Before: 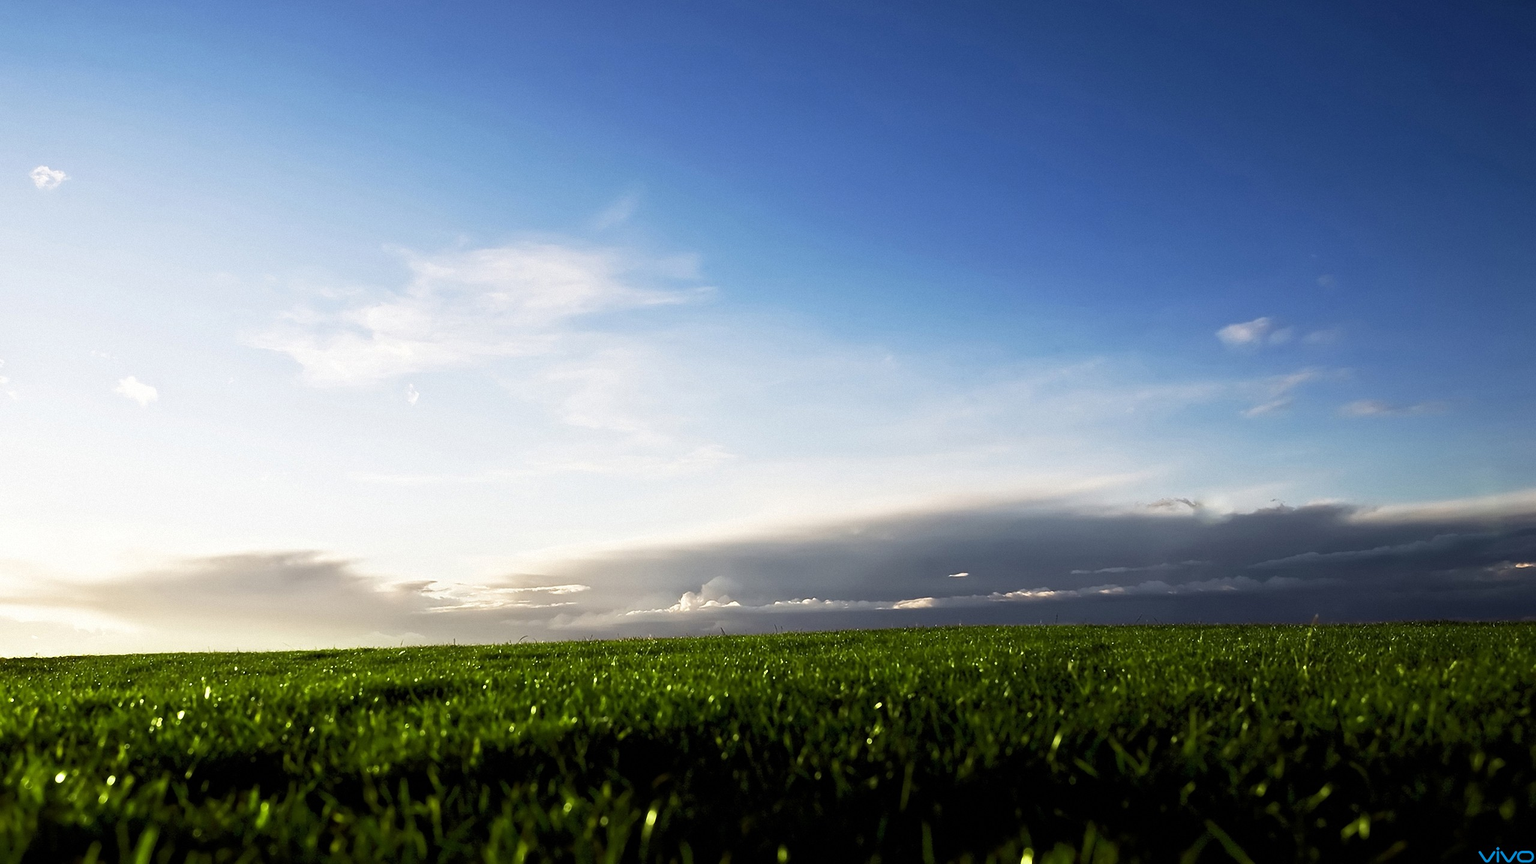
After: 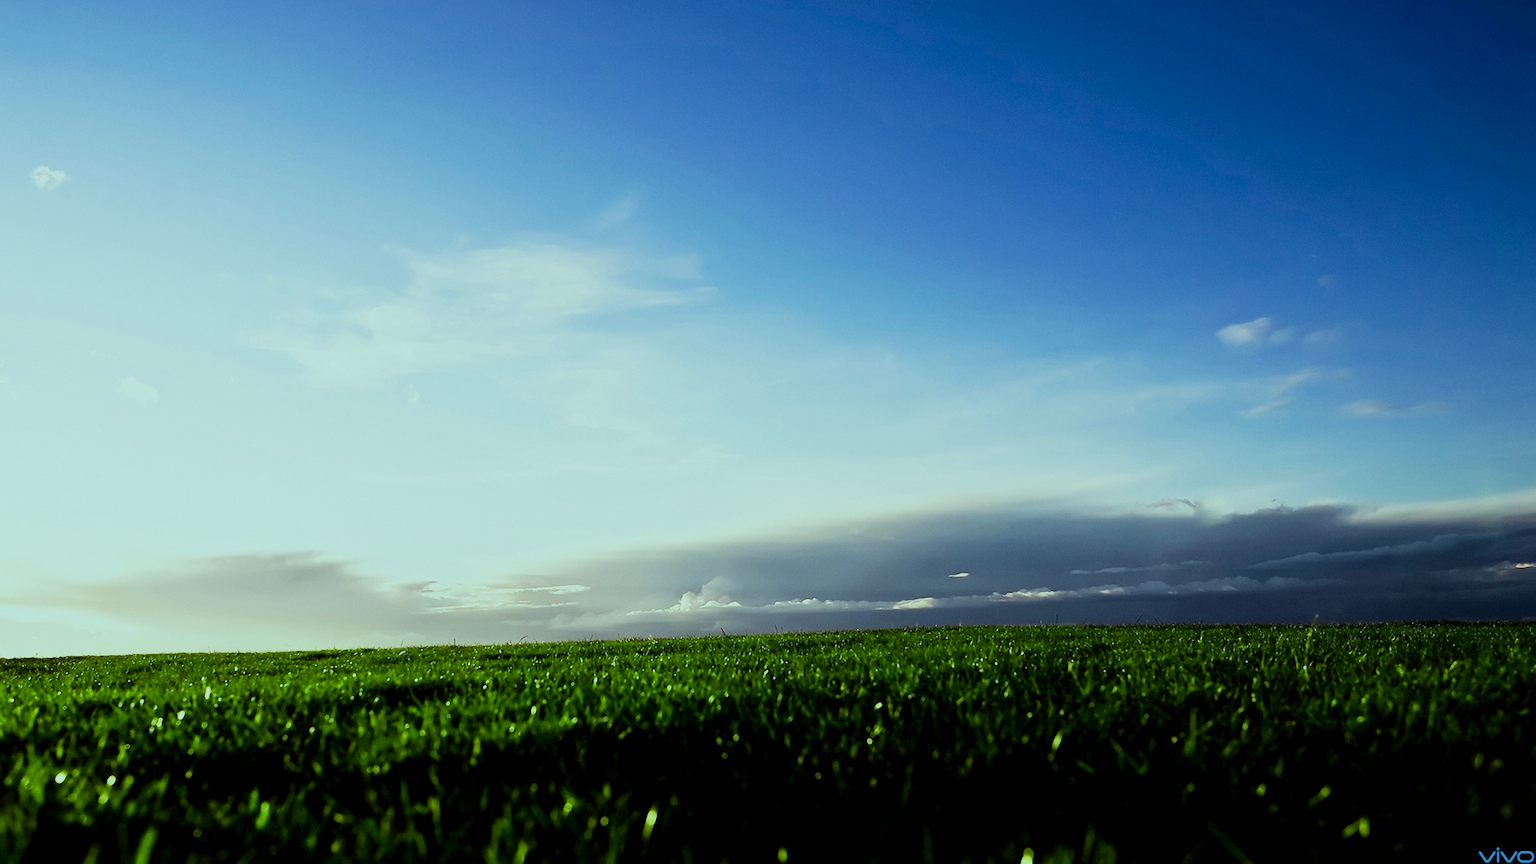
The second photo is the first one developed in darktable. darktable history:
filmic rgb: black relative exposure -7.65 EV, white relative exposure 4.56 EV, hardness 3.61
color balance: mode lift, gamma, gain (sRGB), lift [0.997, 0.979, 1.021, 1.011], gamma [1, 1.084, 0.916, 0.998], gain [1, 0.87, 1.13, 1.101], contrast 4.55%, contrast fulcrum 38.24%, output saturation 104.09%
